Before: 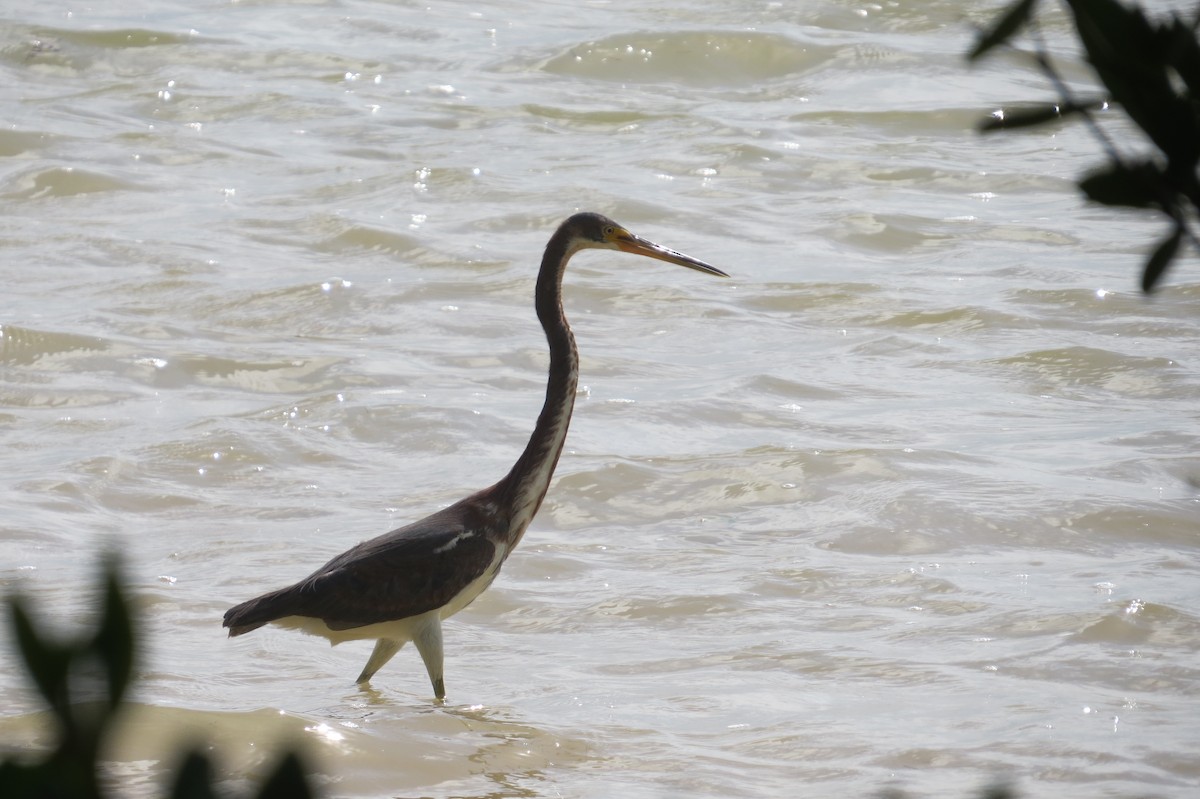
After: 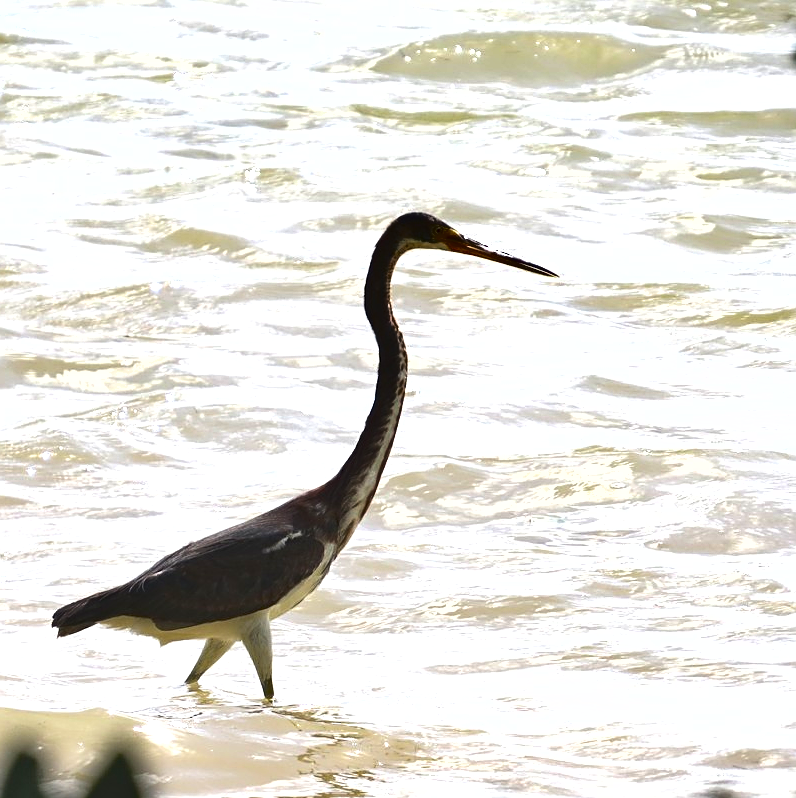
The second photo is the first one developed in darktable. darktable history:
exposure: exposure 1 EV, compensate highlight preservation false
shadows and highlights: highlights color adjustment 40%, soften with gaussian
crop and rotate: left 14.305%, right 19.313%
tone equalizer: on, module defaults
tone curve: curves: ch0 [(0, 0) (0.003, 0.128) (0.011, 0.133) (0.025, 0.133) (0.044, 0.141) (0.069, 0.152) (0.1, 0.169) (0.136, 0.201) (0.177, 0.239) (0.224, 0.294) (0.277, 0.358) (0.335, 0.428) (0.399, 0.488) (0.468, 0.55) (0.543, 0.611) (0.623, 0.678) (0.709, 0.755) (0.801, 0.843) (0.898, 0.91) (1, 1)], color space Lab, independent channels, preserve colors none
sharpen: on, module defaults
haze removal: compatibility mode true
